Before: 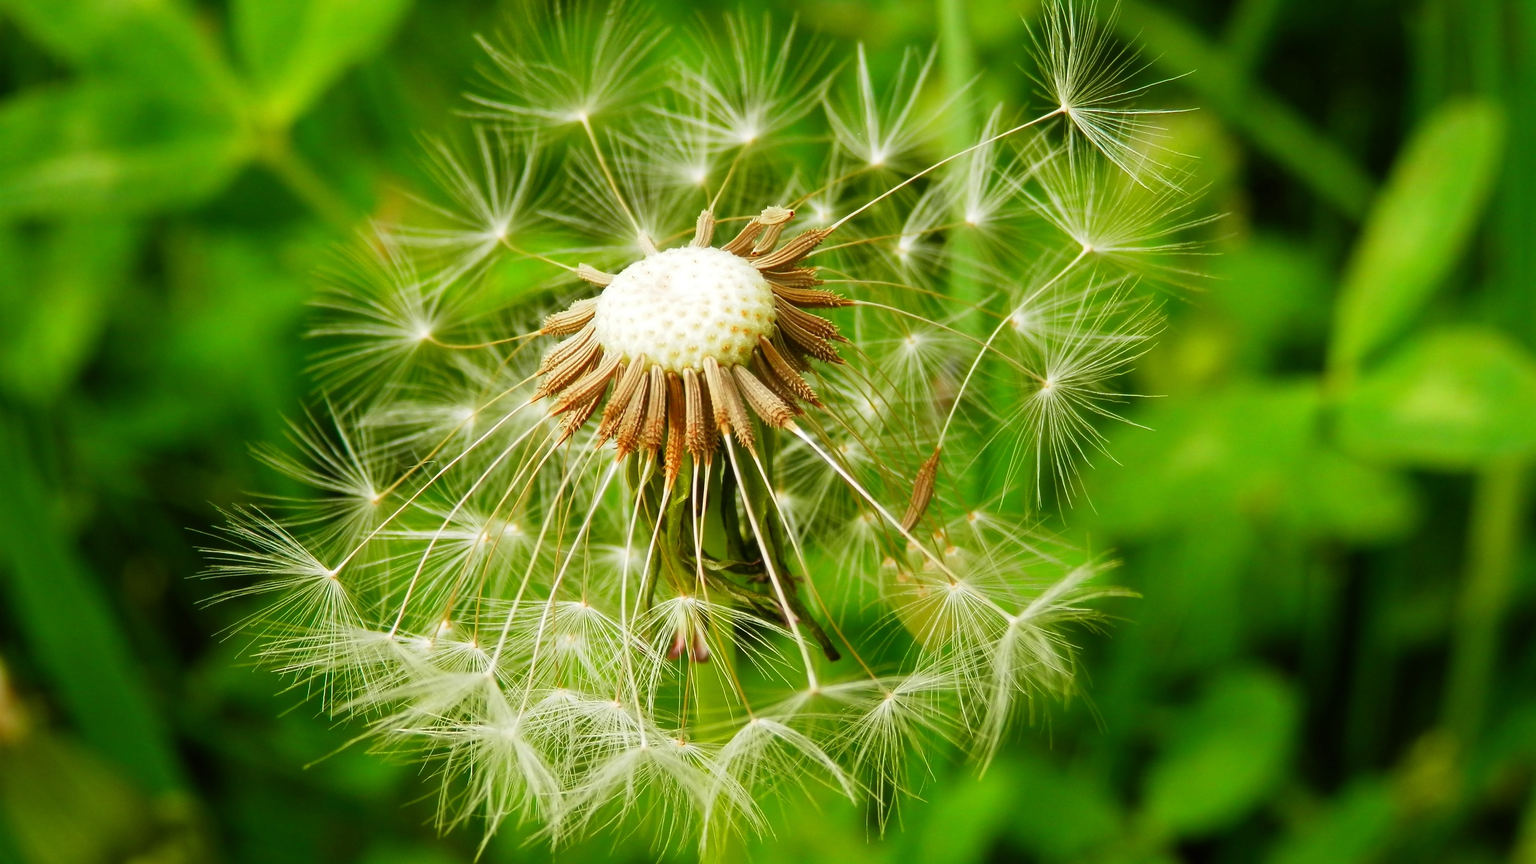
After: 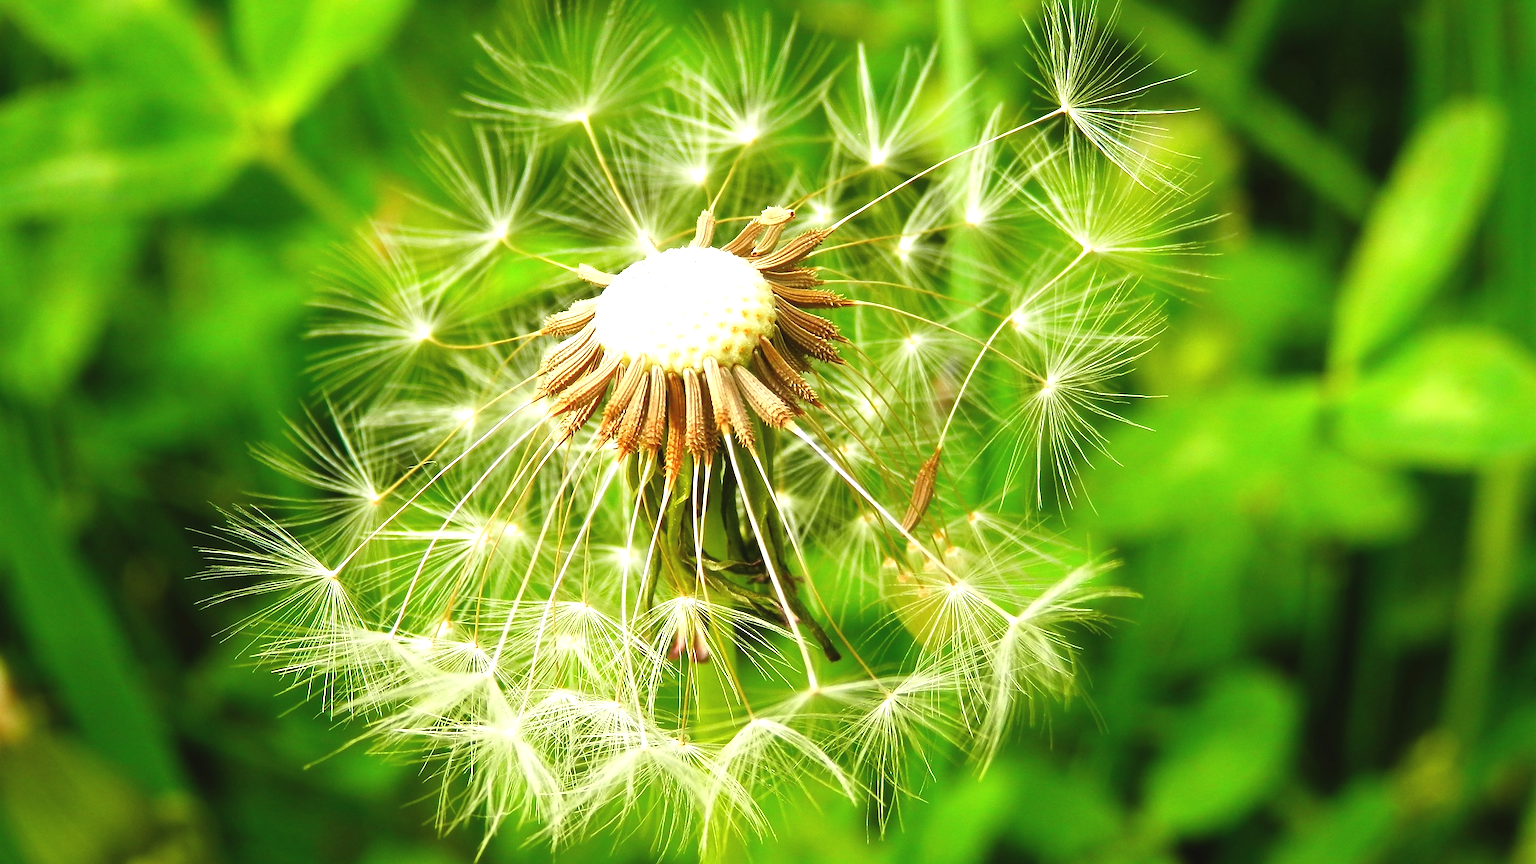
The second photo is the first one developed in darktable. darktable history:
exposure: black level correction -0.002, exposure 0.712 EV, compensate highlight preservation false
sharpen: on, module defaults
